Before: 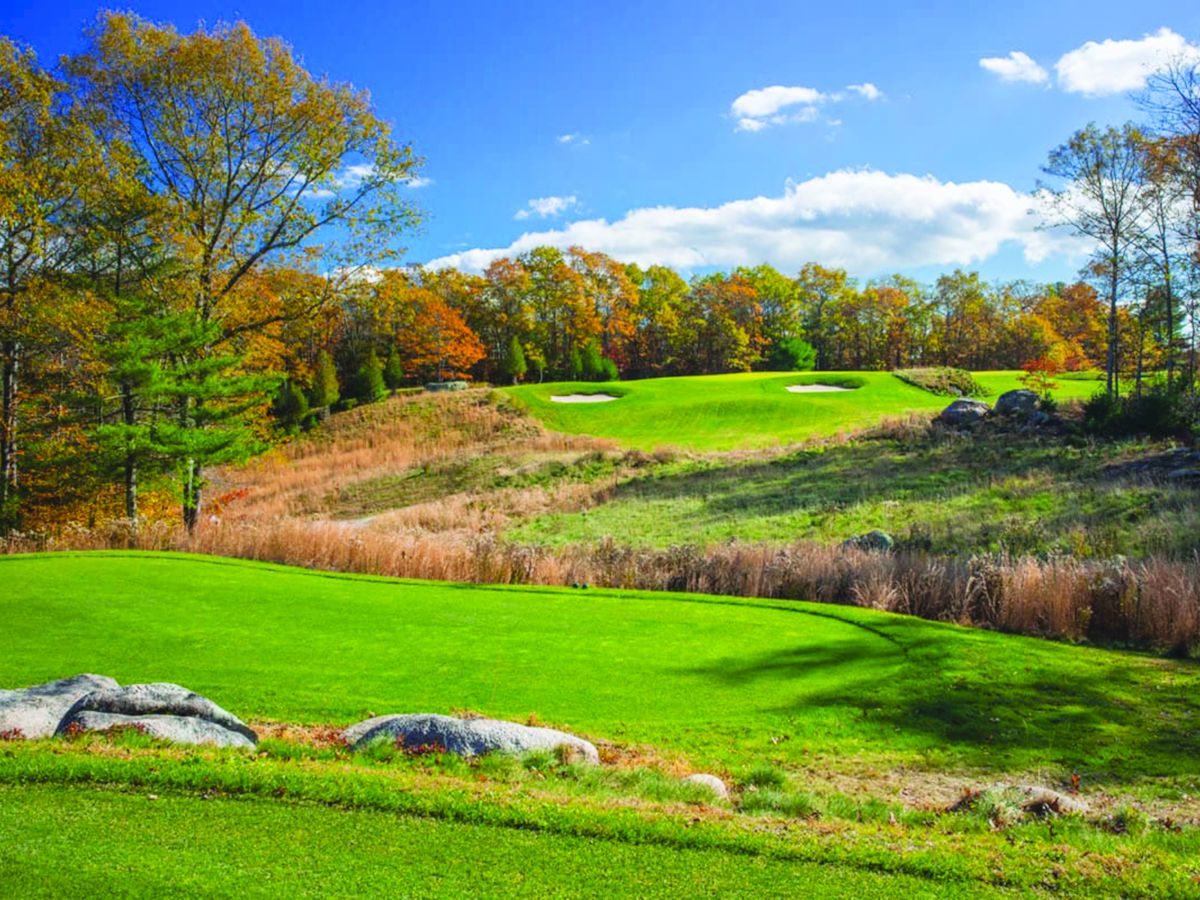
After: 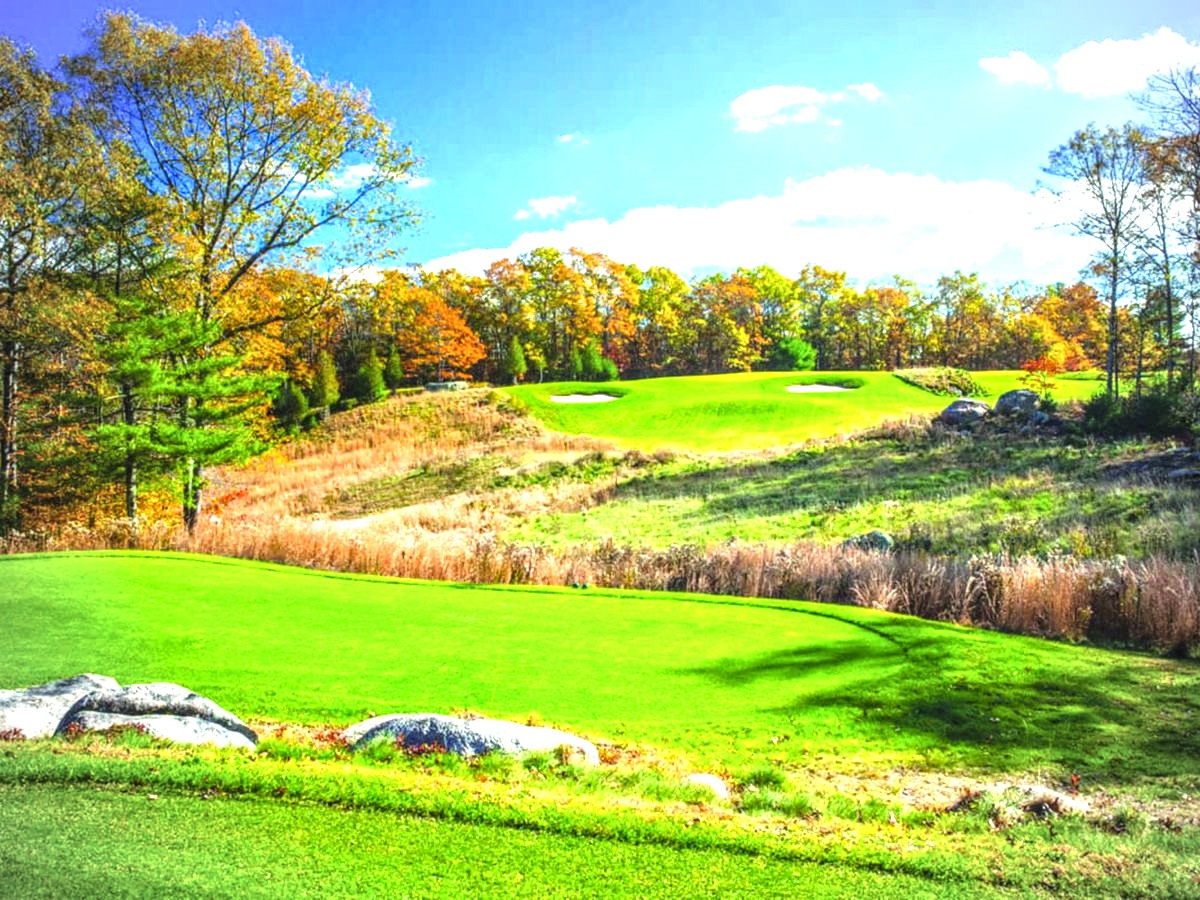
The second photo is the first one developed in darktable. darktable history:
exposure: black level correction 0, exposure 1.1 EV, compensate highlight preservation false
vignetting: fall-off radius 60.92%
local contrast: detail 130%
